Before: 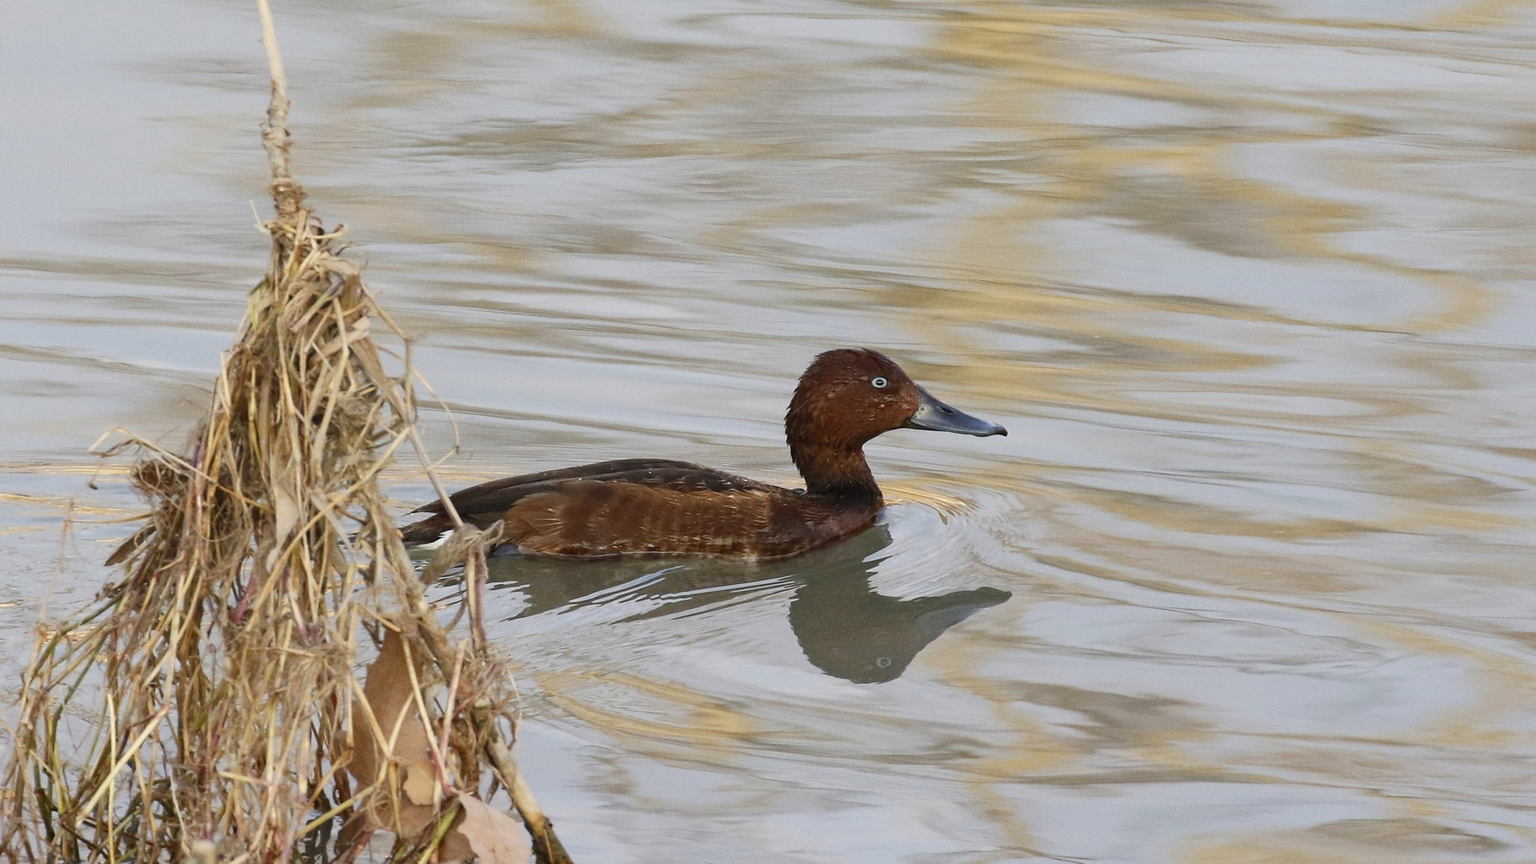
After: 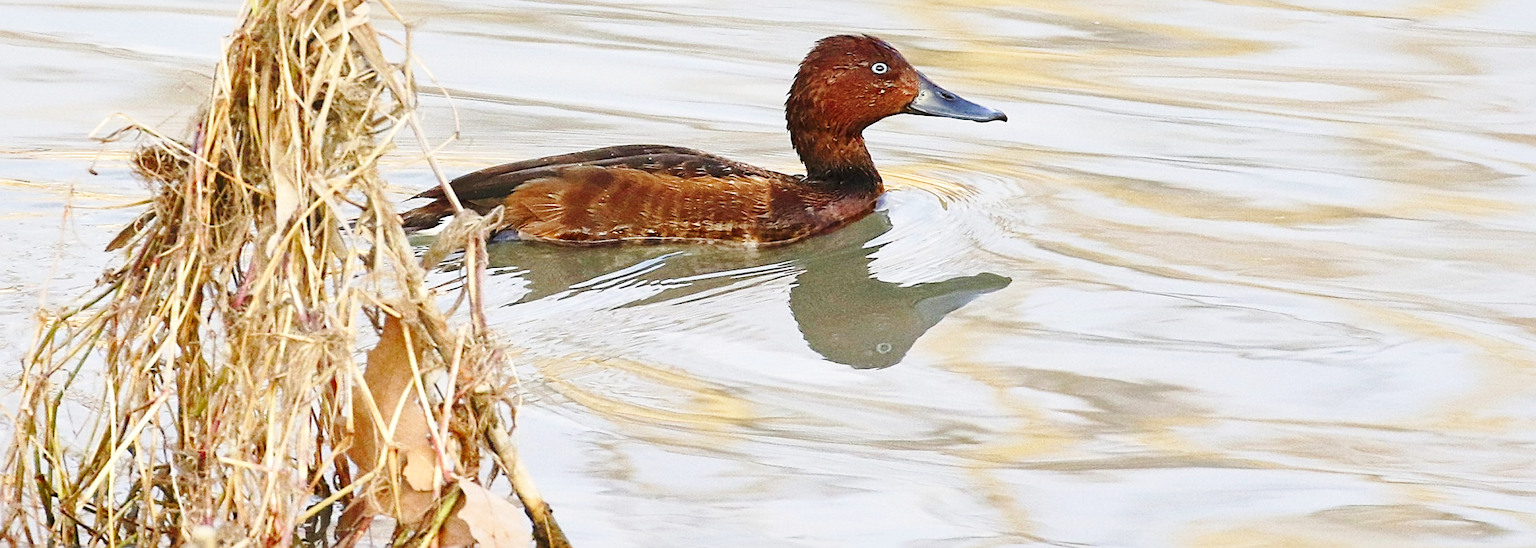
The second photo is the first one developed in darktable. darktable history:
crop and rotate: top 36.443%
base curve: curves: ch0 [(0, 0) (0.028, 0.03) (0.121, 0.232) (0.46, 0.748) (0.859, 0.968) (1, 1)], preserve colors none
exposure: compensate exposure bias true, compensate highlight preservation false
levels: levels [0, 0.445, 1]
sharpen: amount 0.494
local contrast: mode bilateral grid, contrast 21, coarseness 51, detail 129%, midtone range 0.2
